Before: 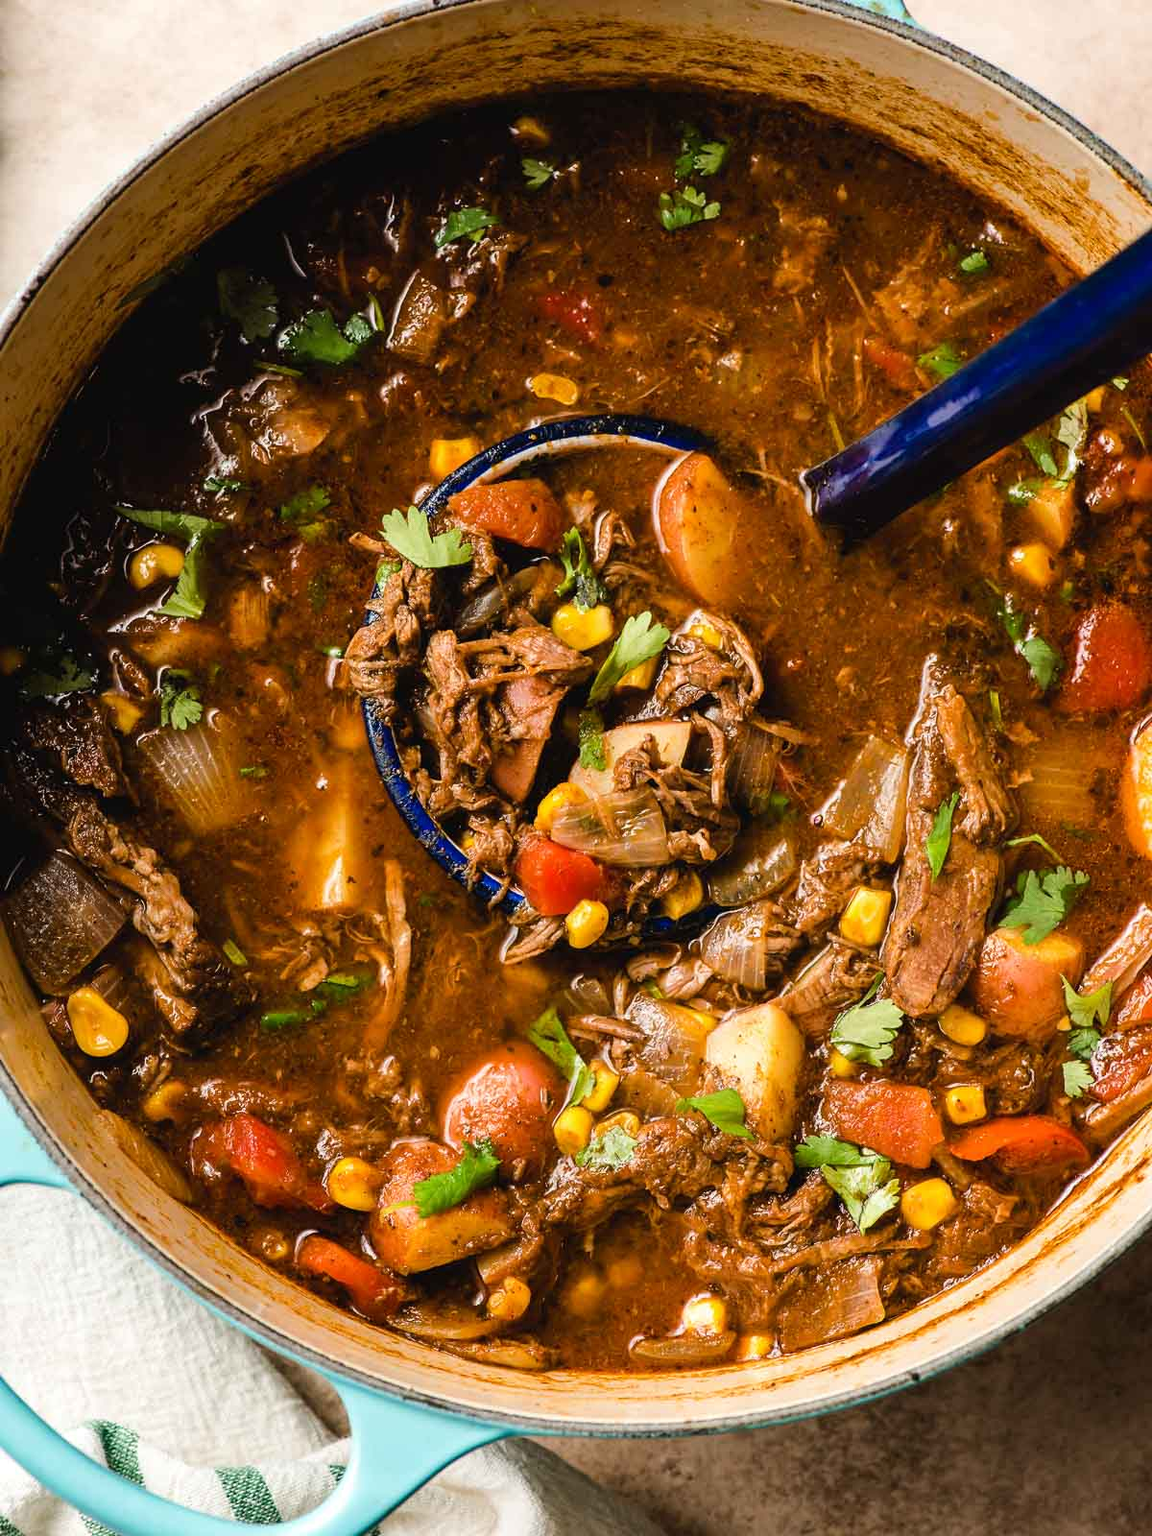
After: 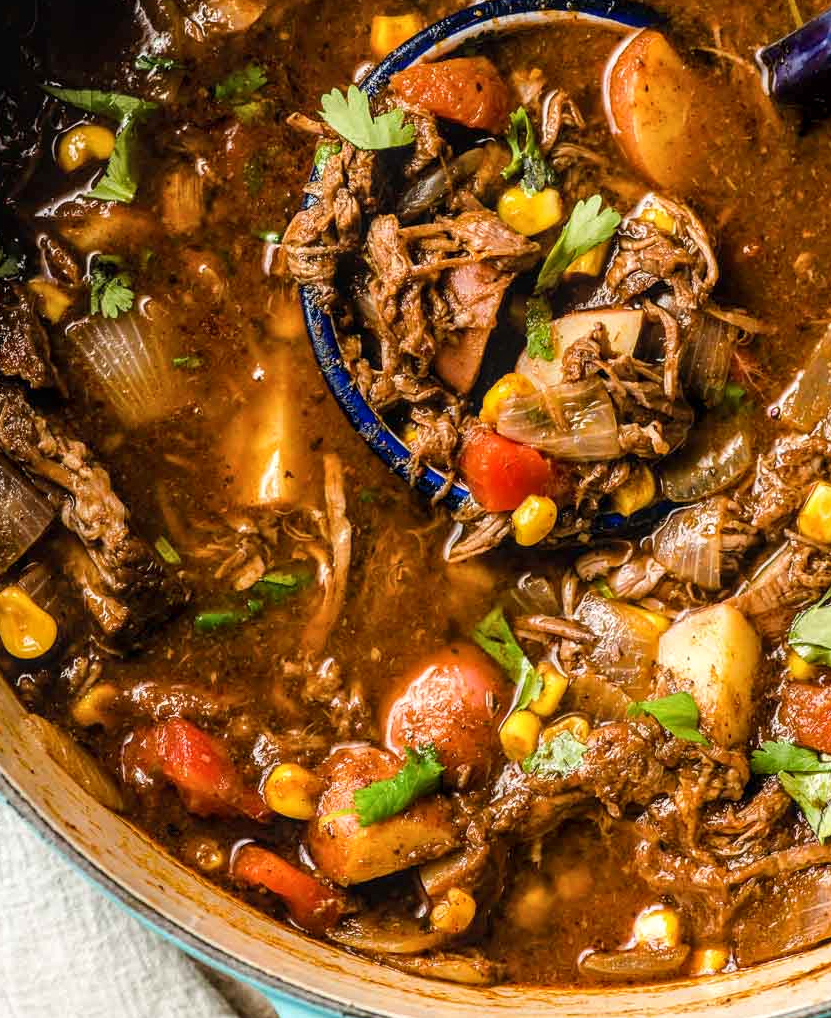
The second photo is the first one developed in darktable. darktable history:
local contrast: on, module defaults
crop: left 6.488%, top 27.668%, right 24.183%, bottom 8.656%
